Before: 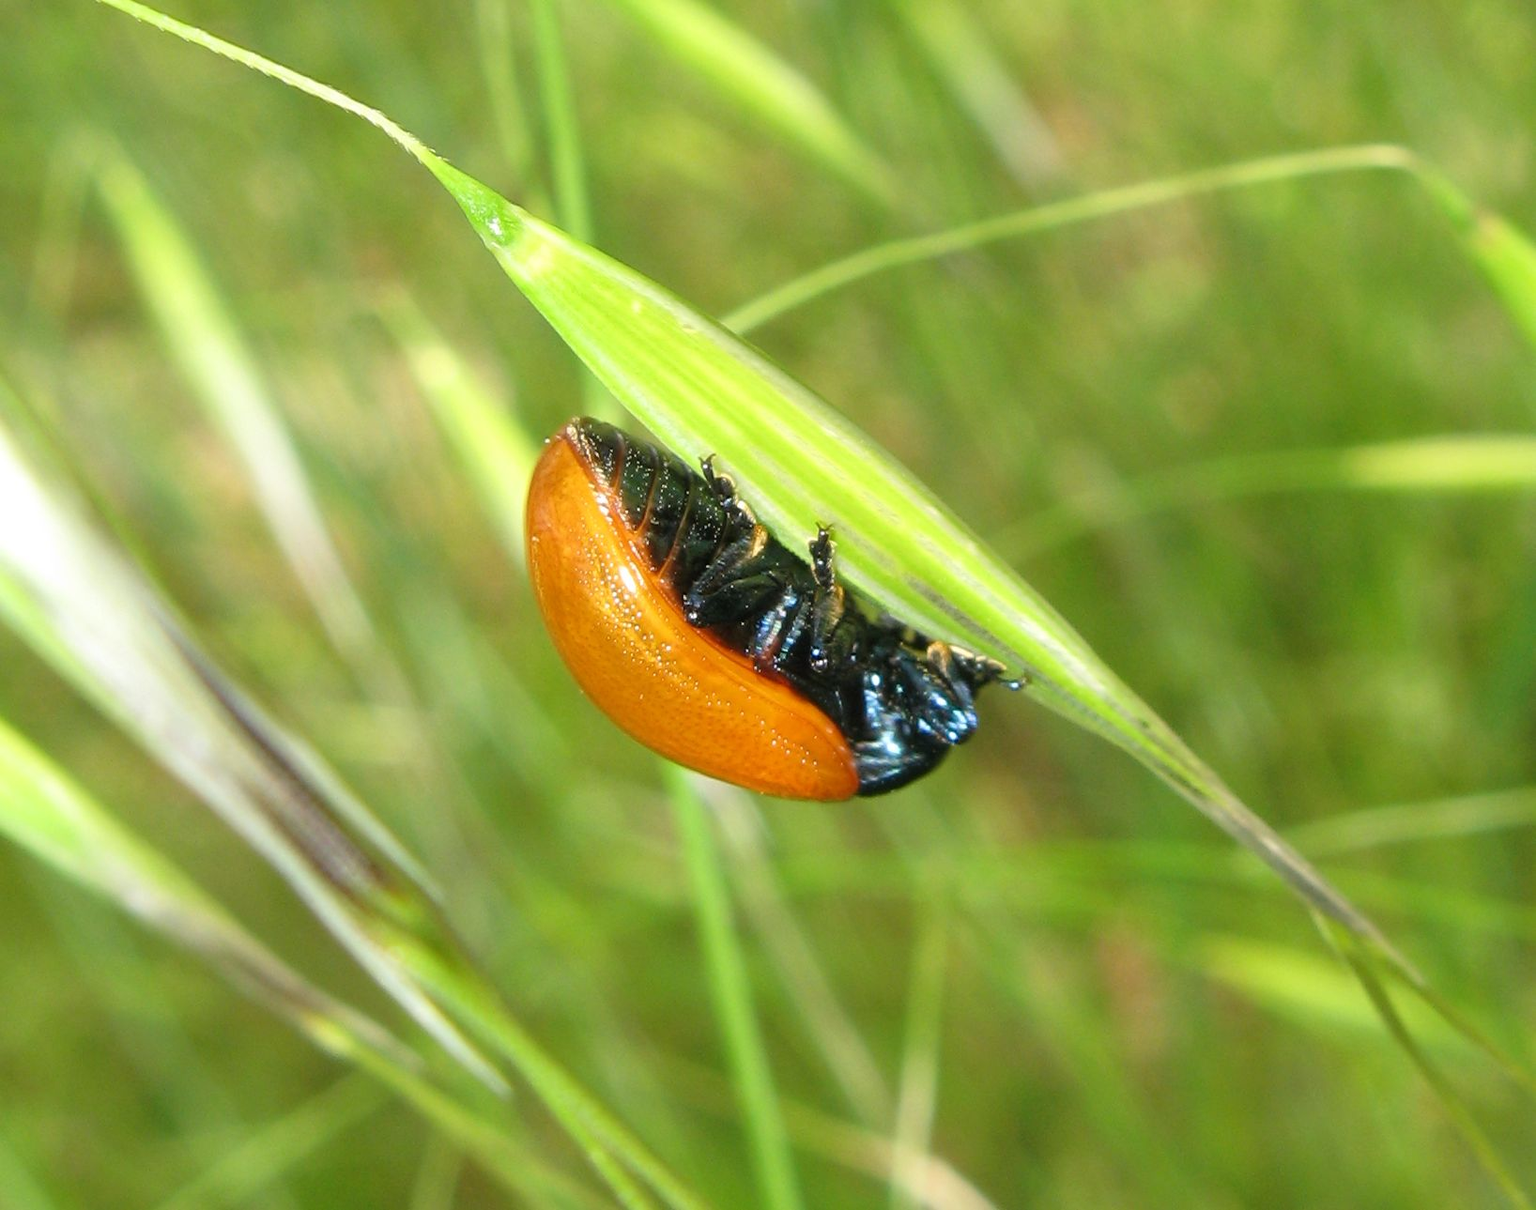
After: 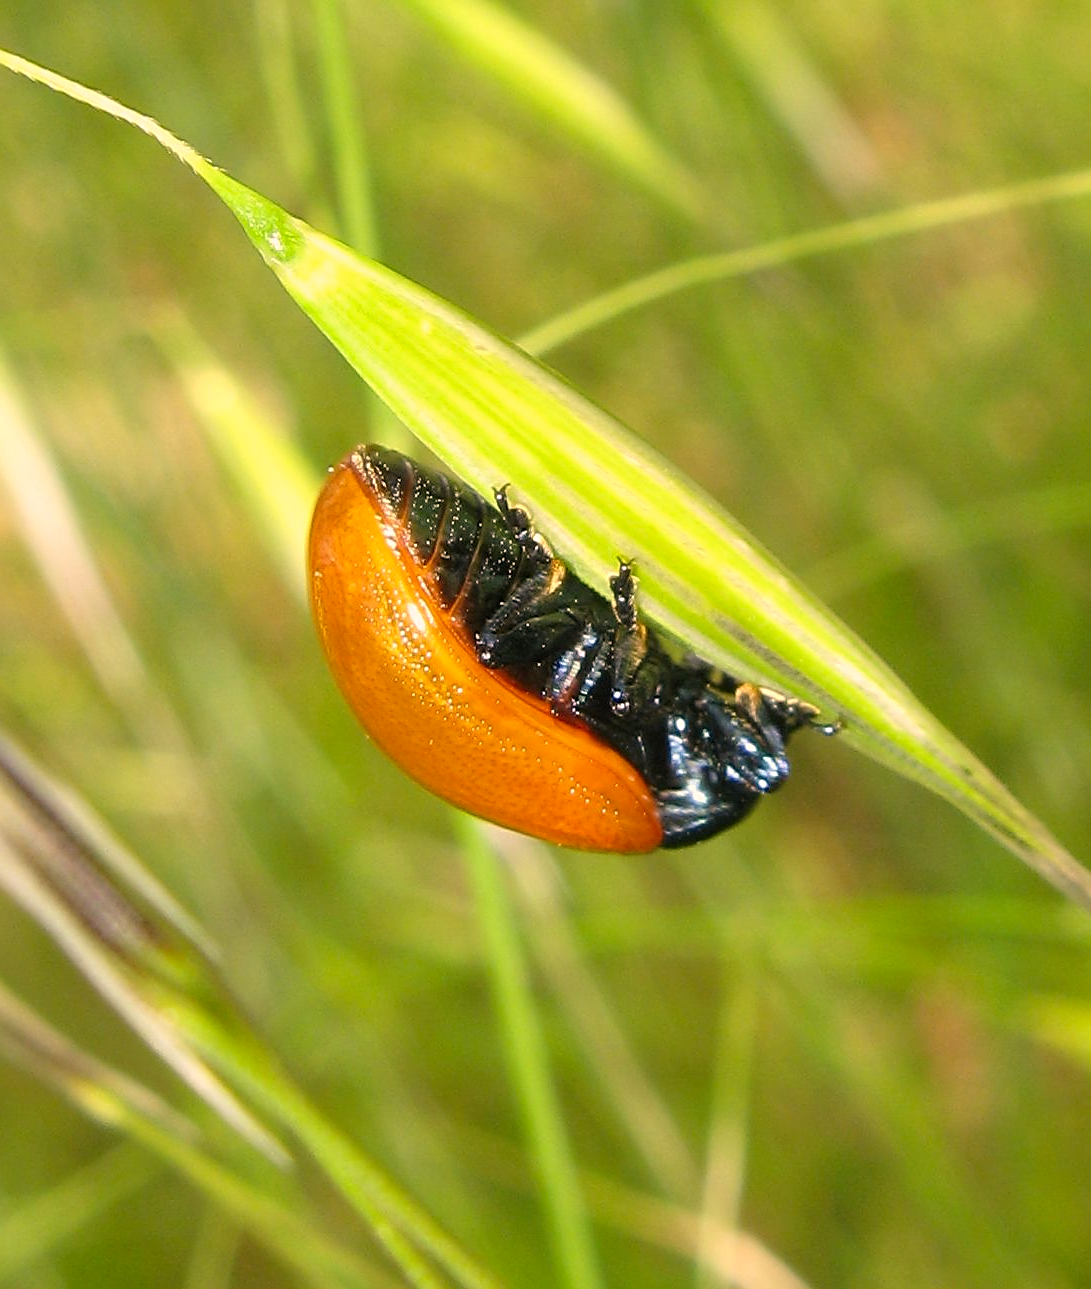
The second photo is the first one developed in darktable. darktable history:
color correction: highlights a* 11.96, highlights b* 11.58
sharpen: on, module defaults
crop and rotate: left 15.446%, right 17.836%
